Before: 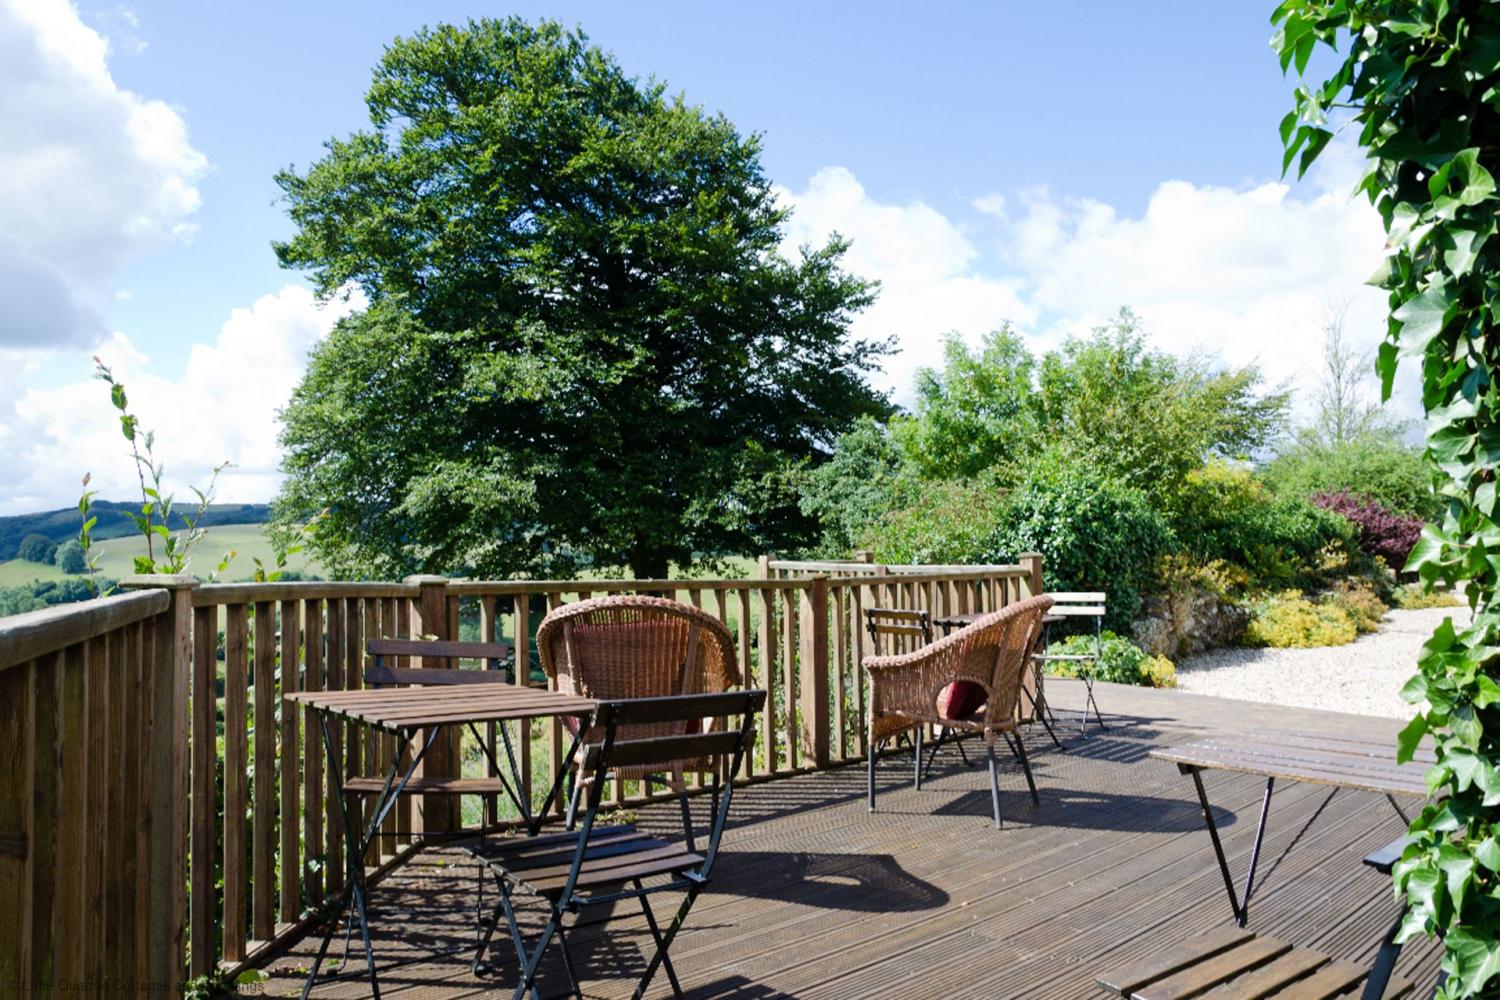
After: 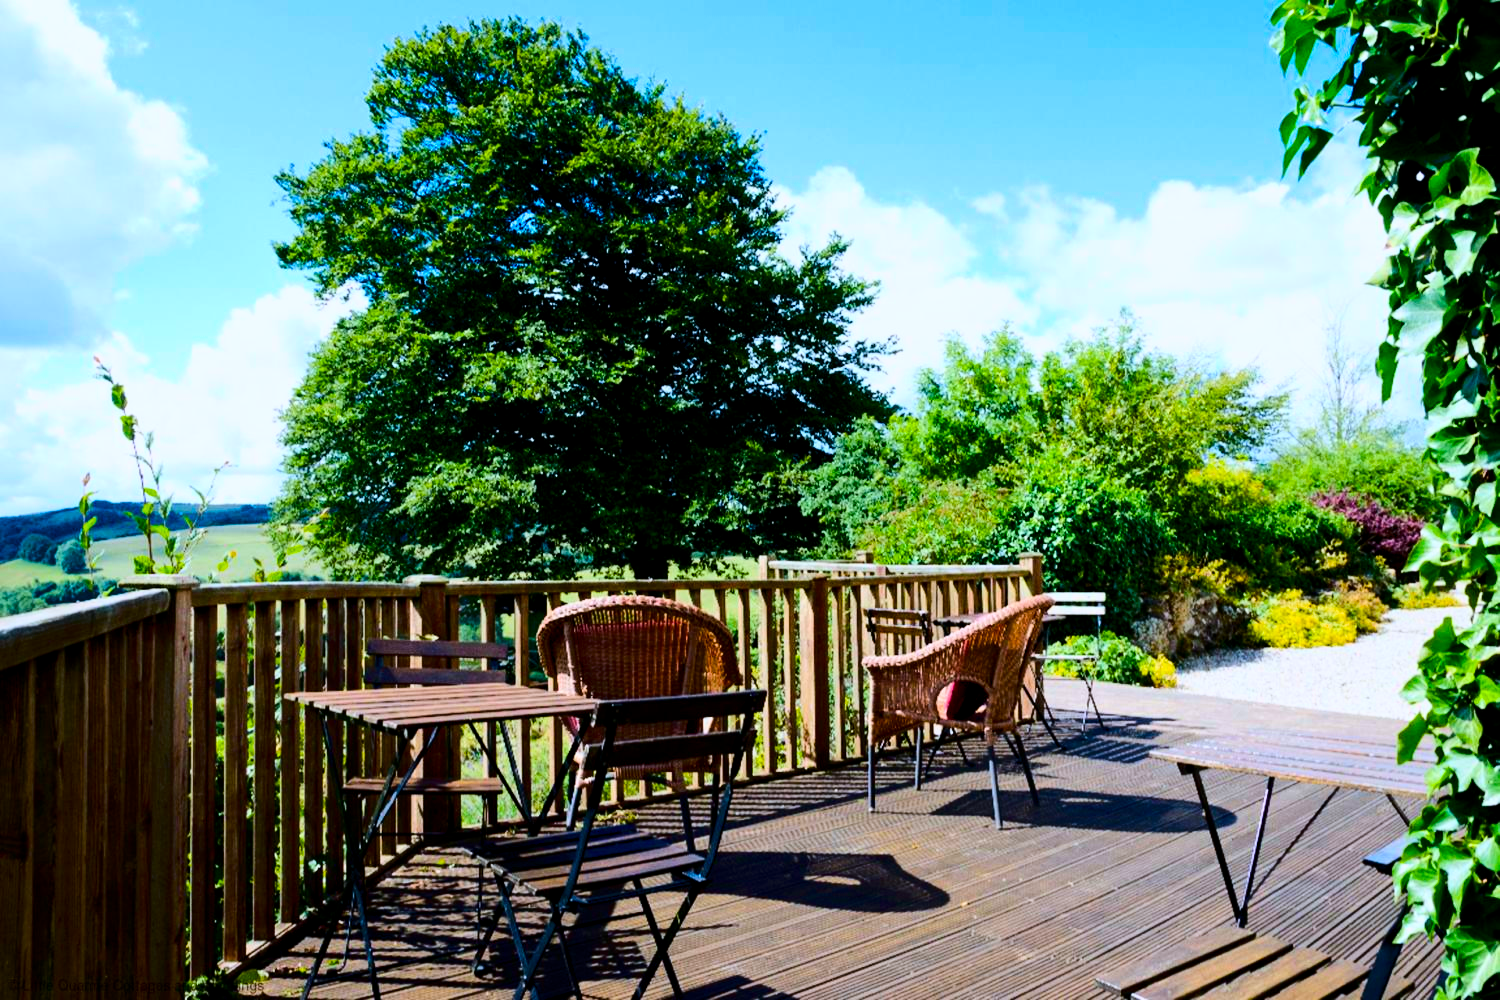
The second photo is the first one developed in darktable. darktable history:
color balance rgb: global offset › luminance -0.4%, perceptual saturation grading › global saturation 30.507%, global vibrance 30.681%
base curve: curves: ch0 [(0, 0) (0.032, 0.025) (0.121, 0.166) (0.206, 0.329) (0.605, 0.79) (1, 1)]
color calibration: output R [0.999, 0.026, -0.11, 0], output G [-0.019, 1.037, -0.099, 0], output B [0.022, -0.023, 0.902, 0], illuminant as shot in camera, x 0.358, y 0.373, temperature 4628.91 K
contrast brightness saturation: contrast 0.068, brightness -0.134, saturation 0.057
